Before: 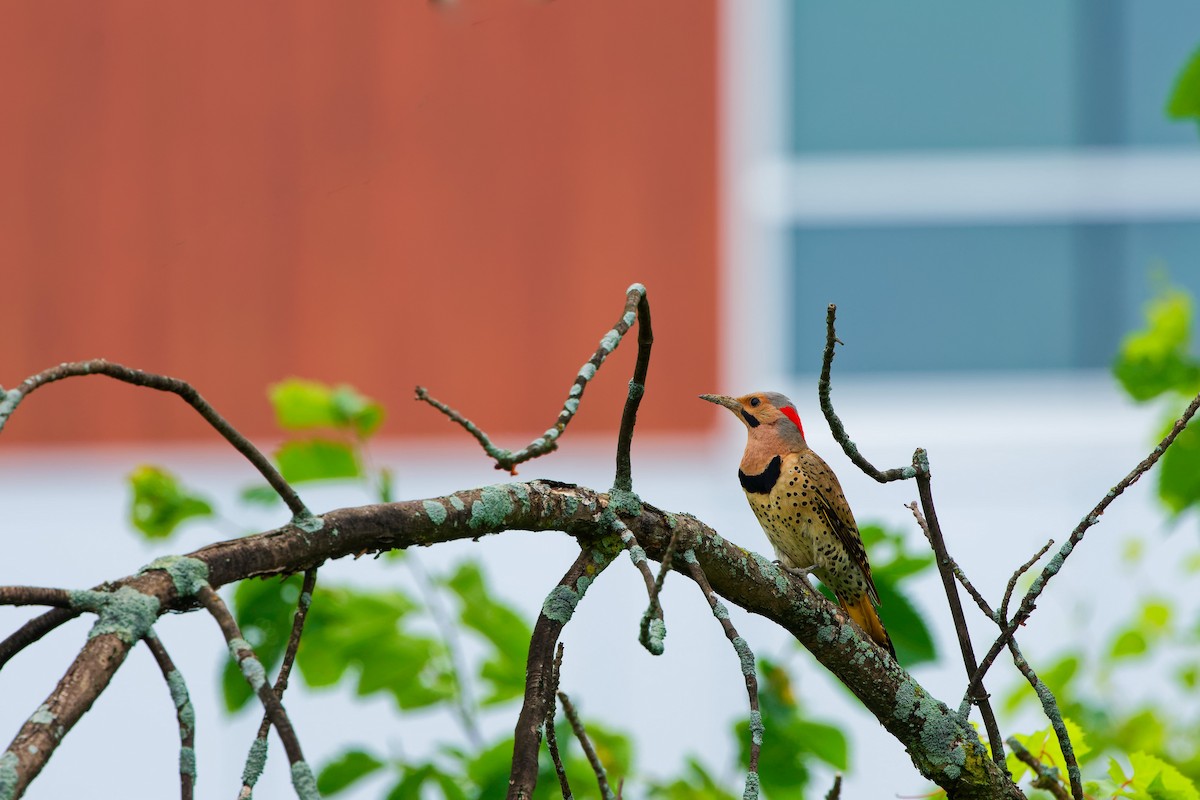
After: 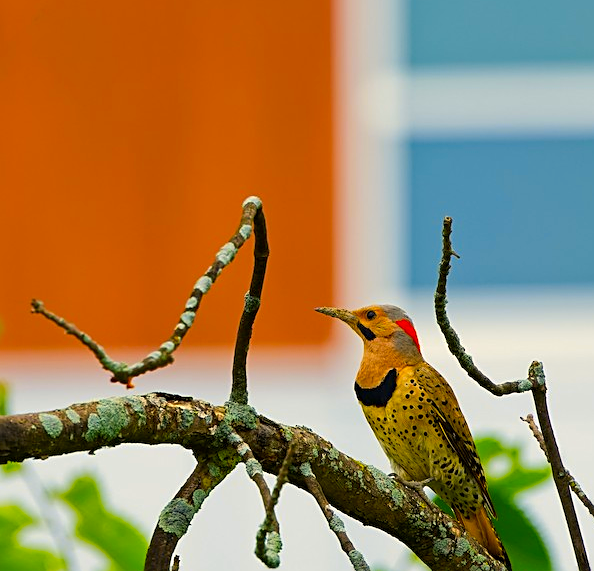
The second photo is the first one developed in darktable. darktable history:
crop: left 32.075%, top 10.976%, right 18.355%, bottom 17.596%
sharpen: on, module defaults
color contrast: green-magenta contrast 1.12, blue-yellow contrast 1.95, unbound 0
white balance: red 1.045, blue 0.932
